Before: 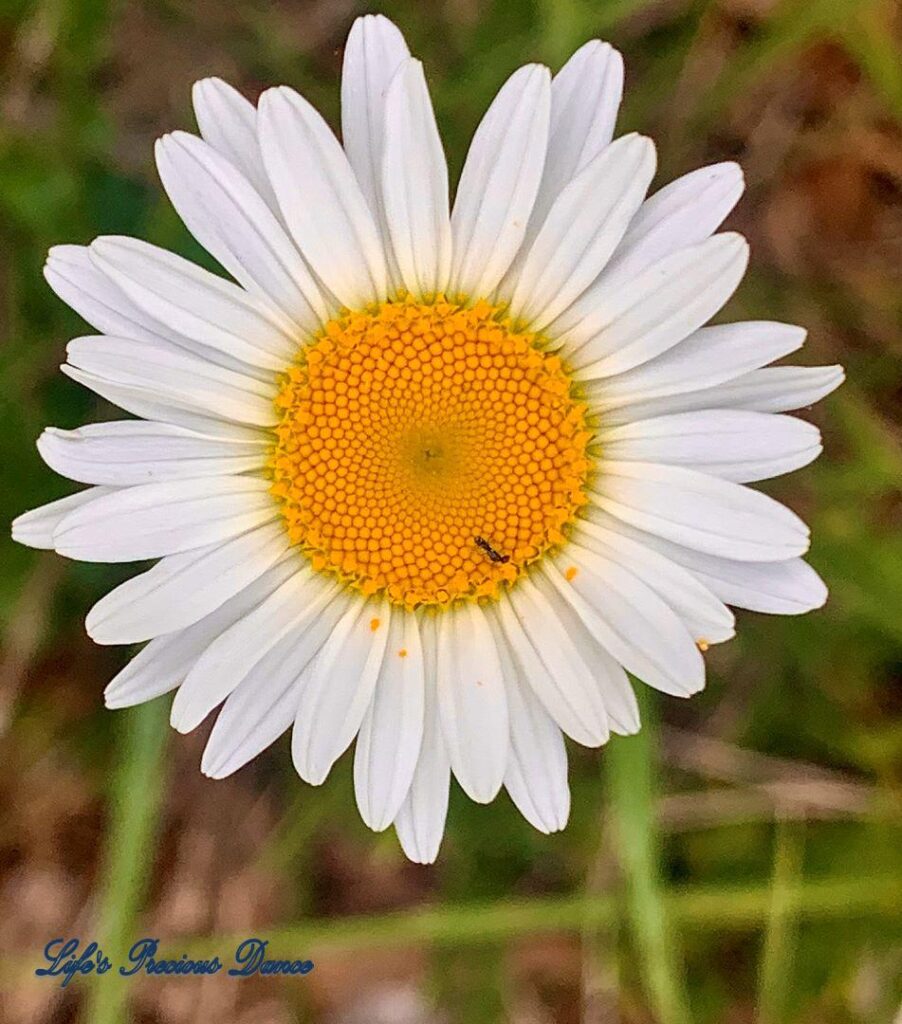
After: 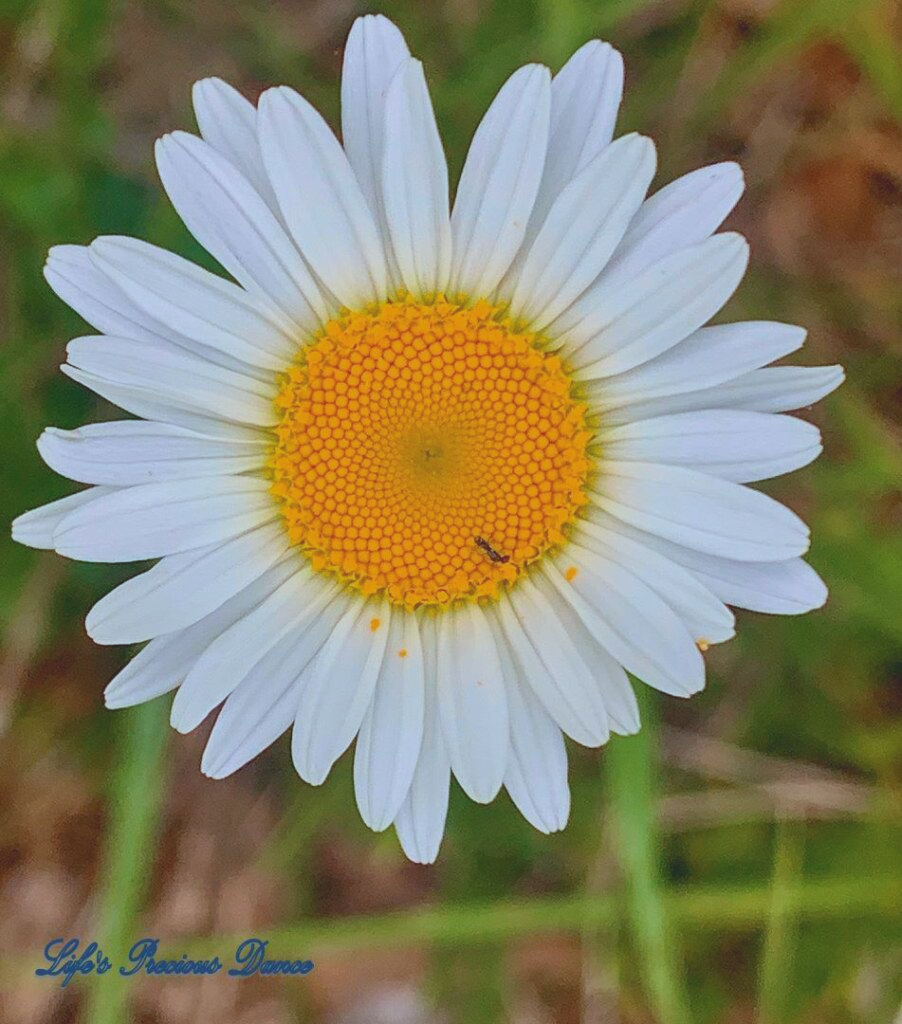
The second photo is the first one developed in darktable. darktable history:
contrast brightness saturation: contrast -0.28
color calibration: illuminant F (fluorescent), F source F9 (Cool White Deluxe 4150 K) – high CRI, x 0.374, y 0.373, temperature 4158.34 K
